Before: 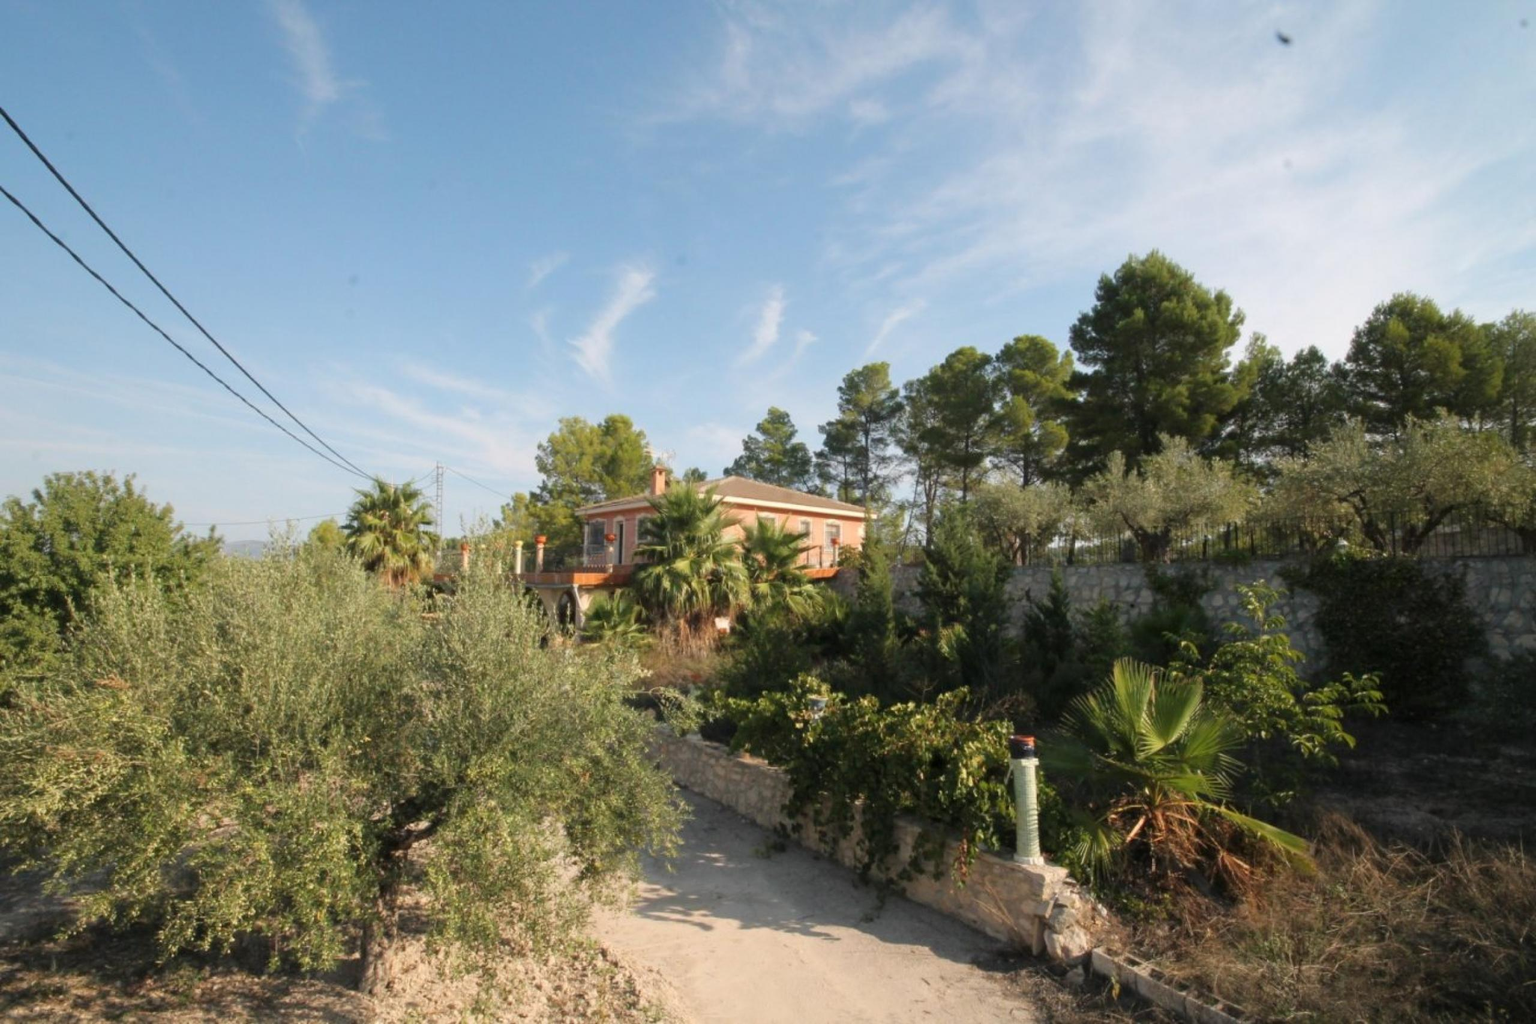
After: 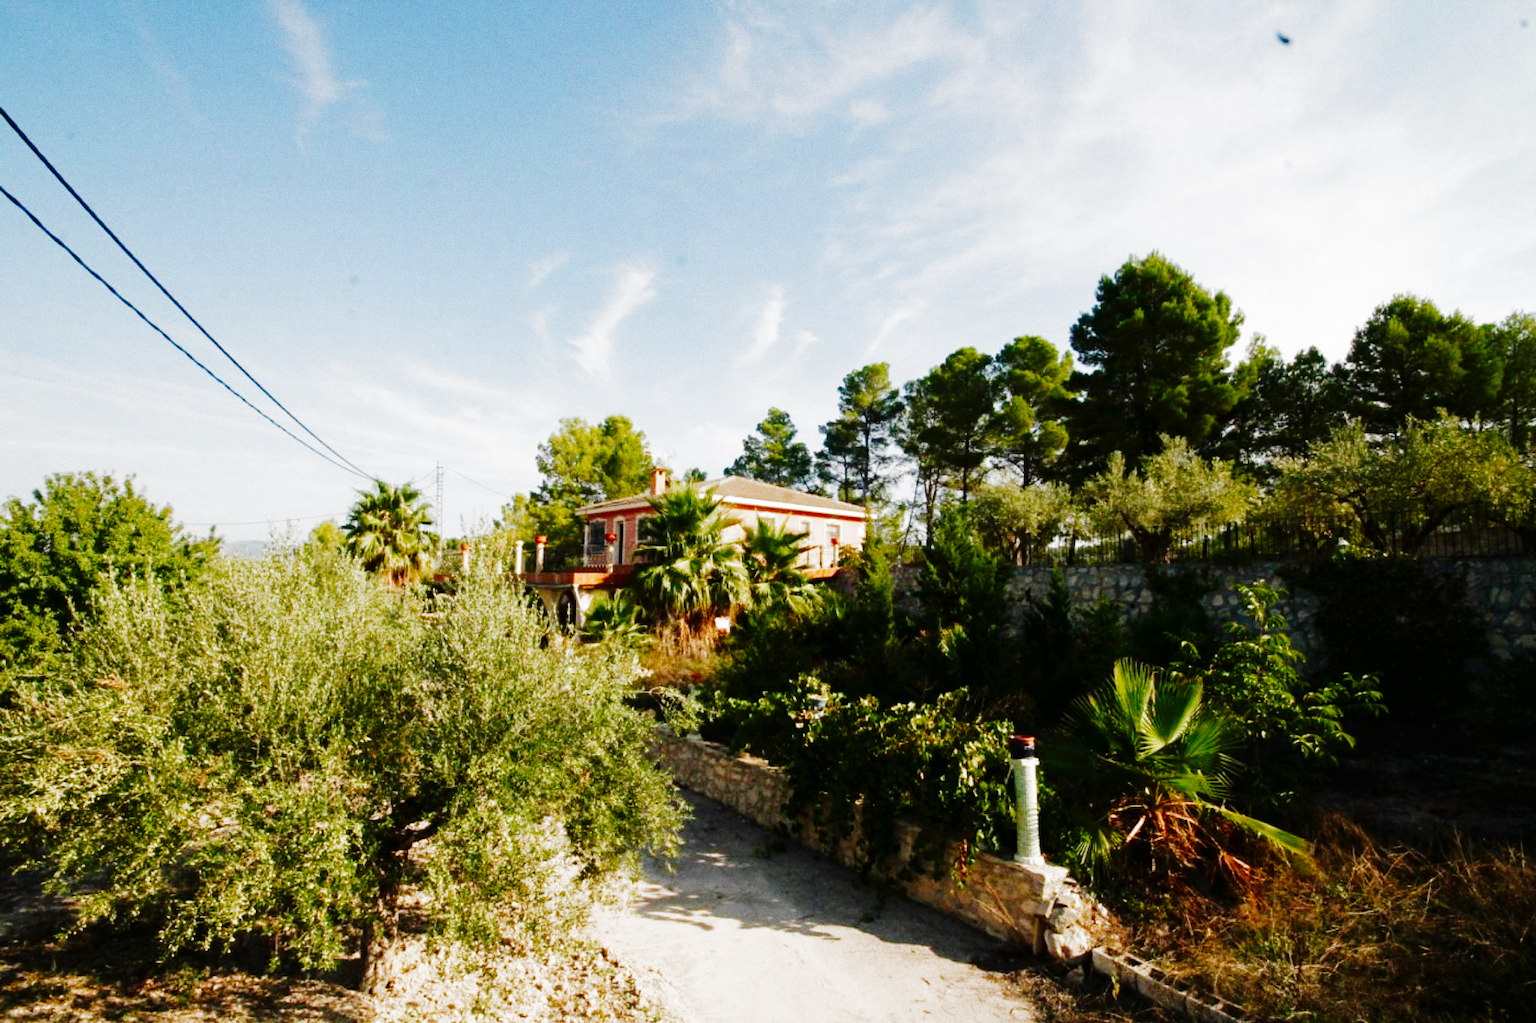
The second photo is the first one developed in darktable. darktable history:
contrast brightness saturation: brightness -0.25, saturation 0.2
tone curve: curves: ch0 [(0, 0) (0.003, 0.007) (0.011, 0.009) (0.025, 0.014) (0.044, 0.022) (0.069, 0.029) (0.1, 0.037) (0.136, 0.052) (0.177, 0.083) (0.224, 0.121) (0.277, 0.177) (0.335, 0.258) (0.399, 0.351) (0.468, 0.454) (0.543, 0.557) (0.623, 0.654) (0.709, 0.744) (0.801, 0.825) (0.898, 0.909) (1, 1)], preserve colors none
haze removal: compatibility mode true, adaptive false
grain: on, module defaults
filmic rgb: middle gray luminance 9.23%, black relative exposure -10.55 EV, white relative exposure 3.45 EV, threshold 6 EV, target black luminance 0%, hardness 5.98, latitude 59.69%, contrast 1.087, highlights saturation mix 5%, shadows ↔ highlights balance 29.23%, add noise in highlights 0, preserve chrominance no, color science v3 (2019), use custom middle-gray values true, iterations of high-quality reconstruction 0, contrast in highlights soft, enable highlight reconstruction true
exposure: black level correction -0.001, exposure 0.08 EV, compensate highlight preservation false
